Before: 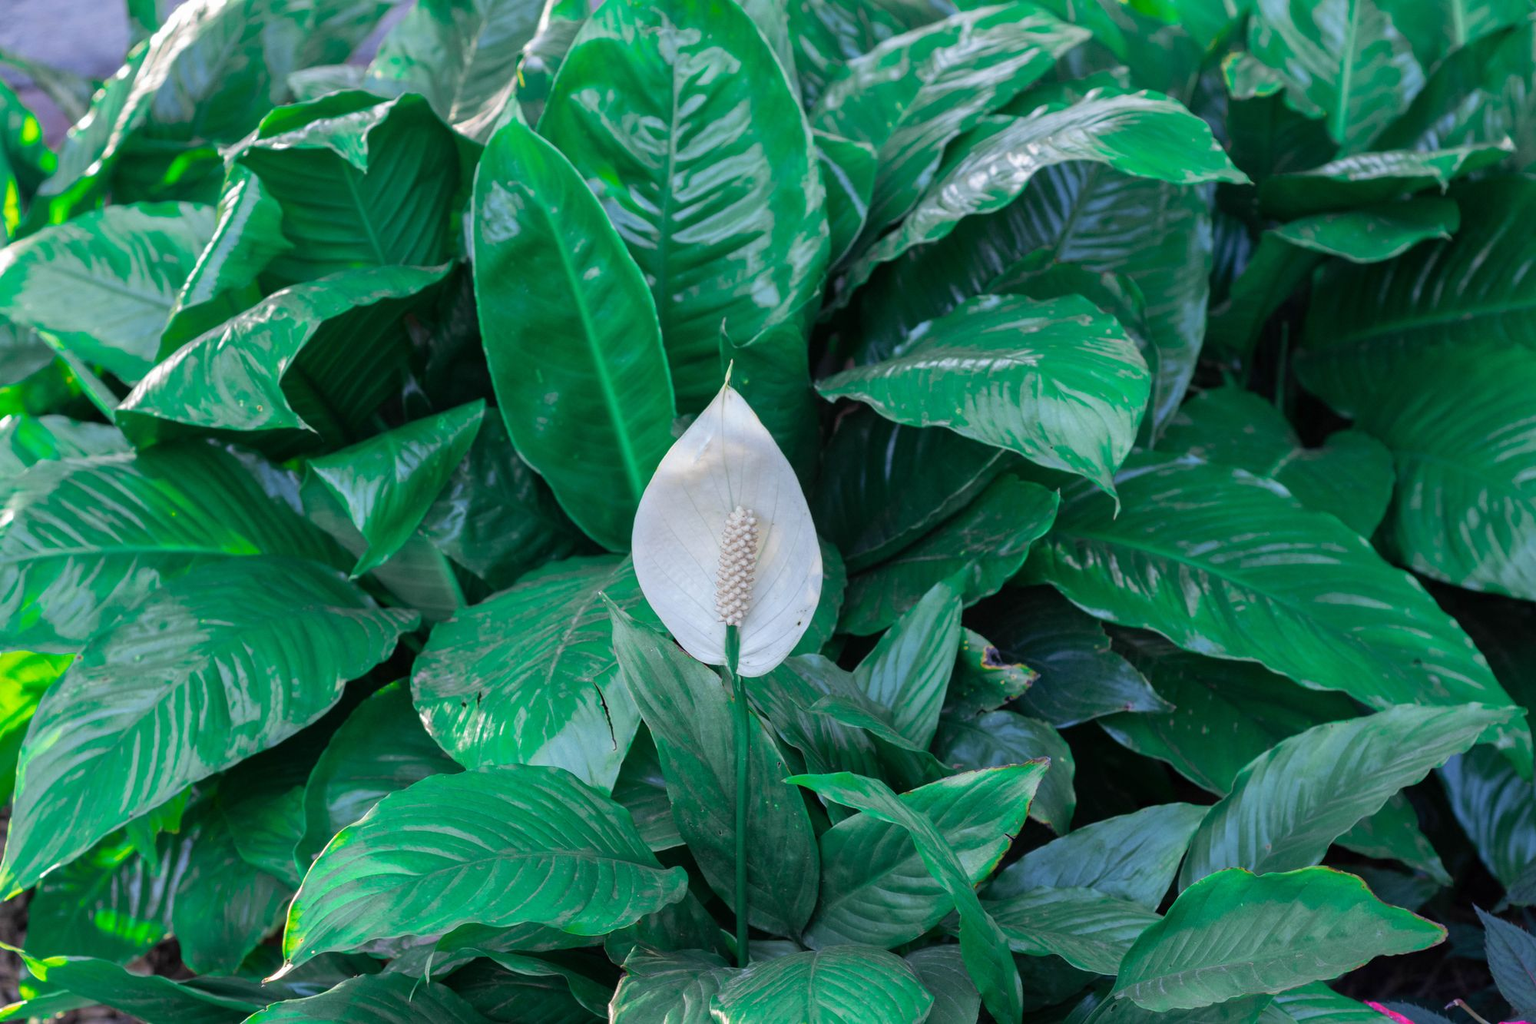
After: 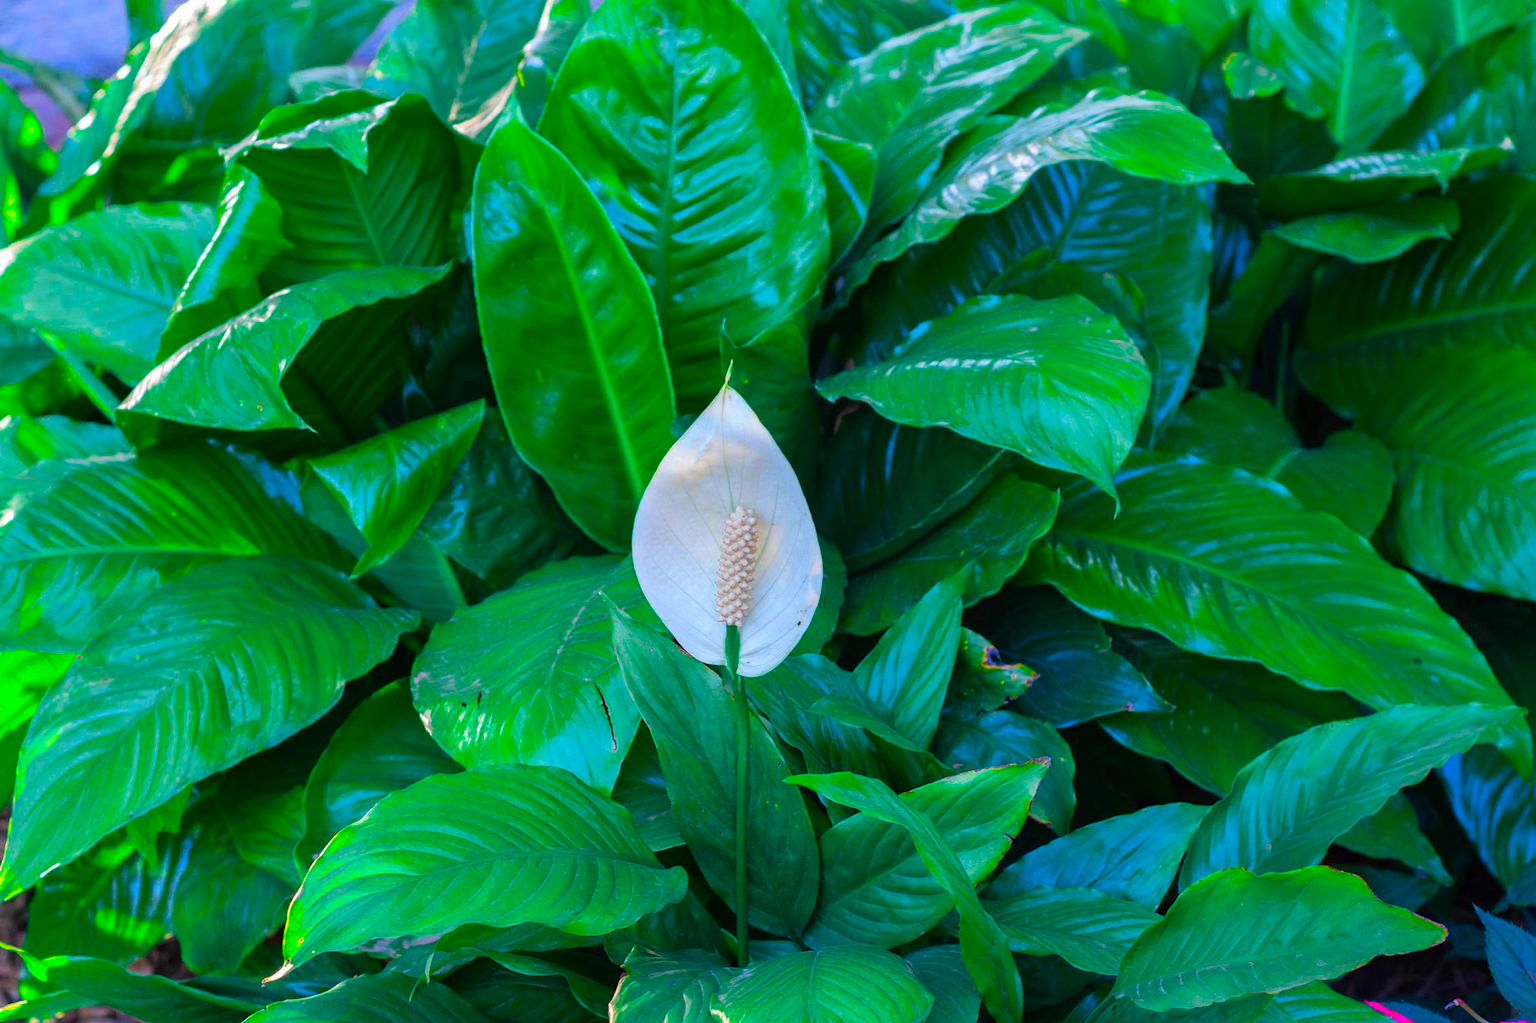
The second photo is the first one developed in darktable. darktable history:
color correction: highlights b* 0.051, saturation 2.17
